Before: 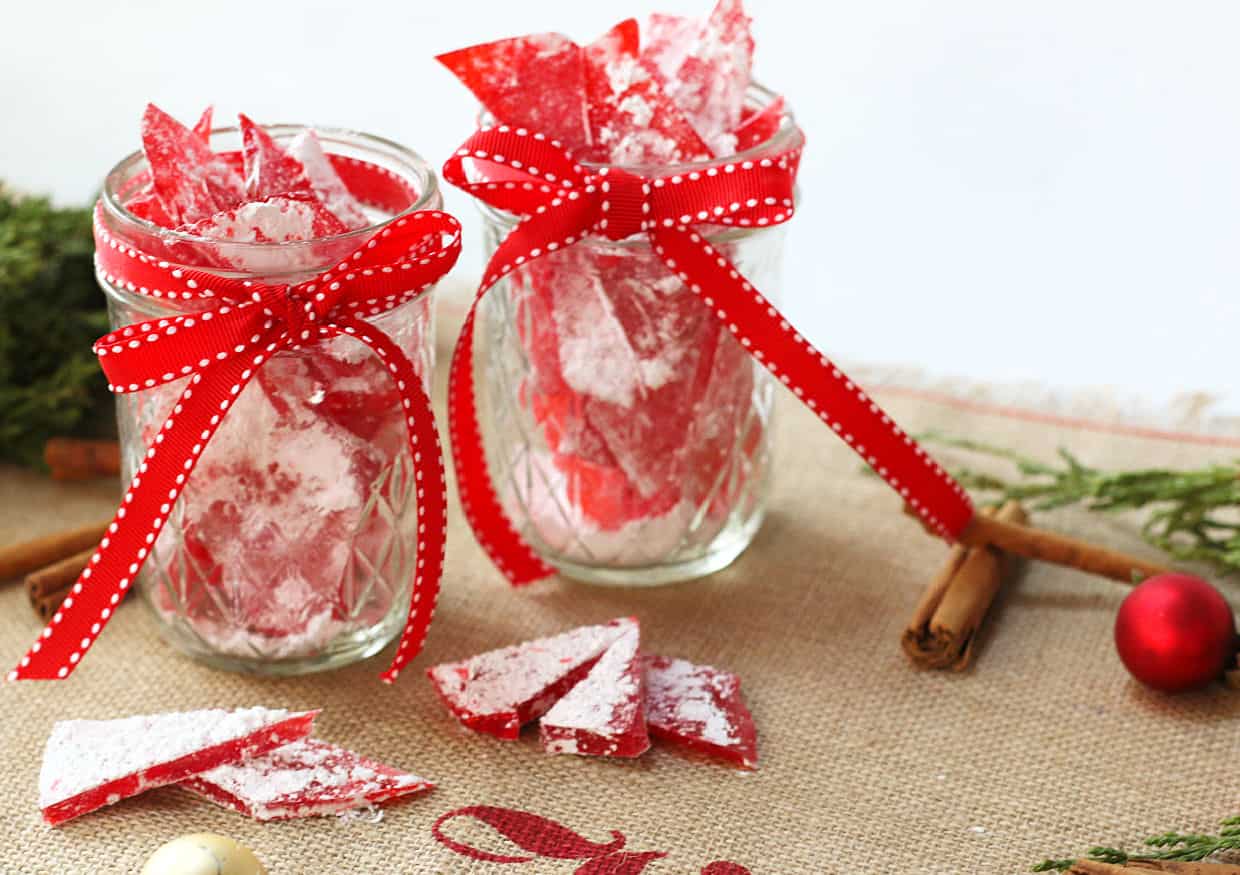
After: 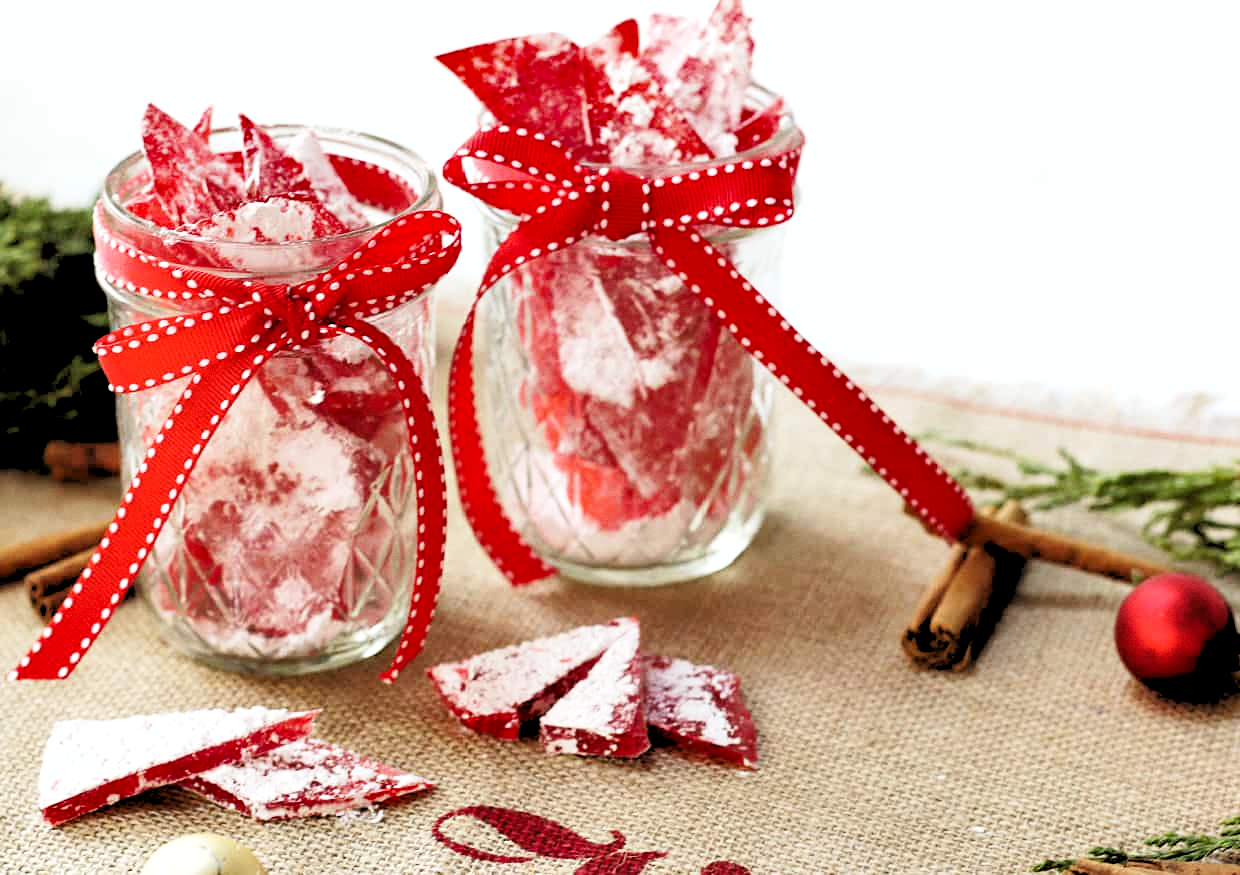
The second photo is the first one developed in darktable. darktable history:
shadows and highlights: low approximation 0.01, soften with gaussian
rgb levels: levels [[0.034, 0.472, 0.904], [0, 0.5, 1], [0, 0.5, 1]]
base curve: curves: ch0 [(0, 0) (0.204, 0.334) (0.55, 0.733) (1, 1)], preserve colors none
grain: coarseness 0.09 ISO, strength 10%
